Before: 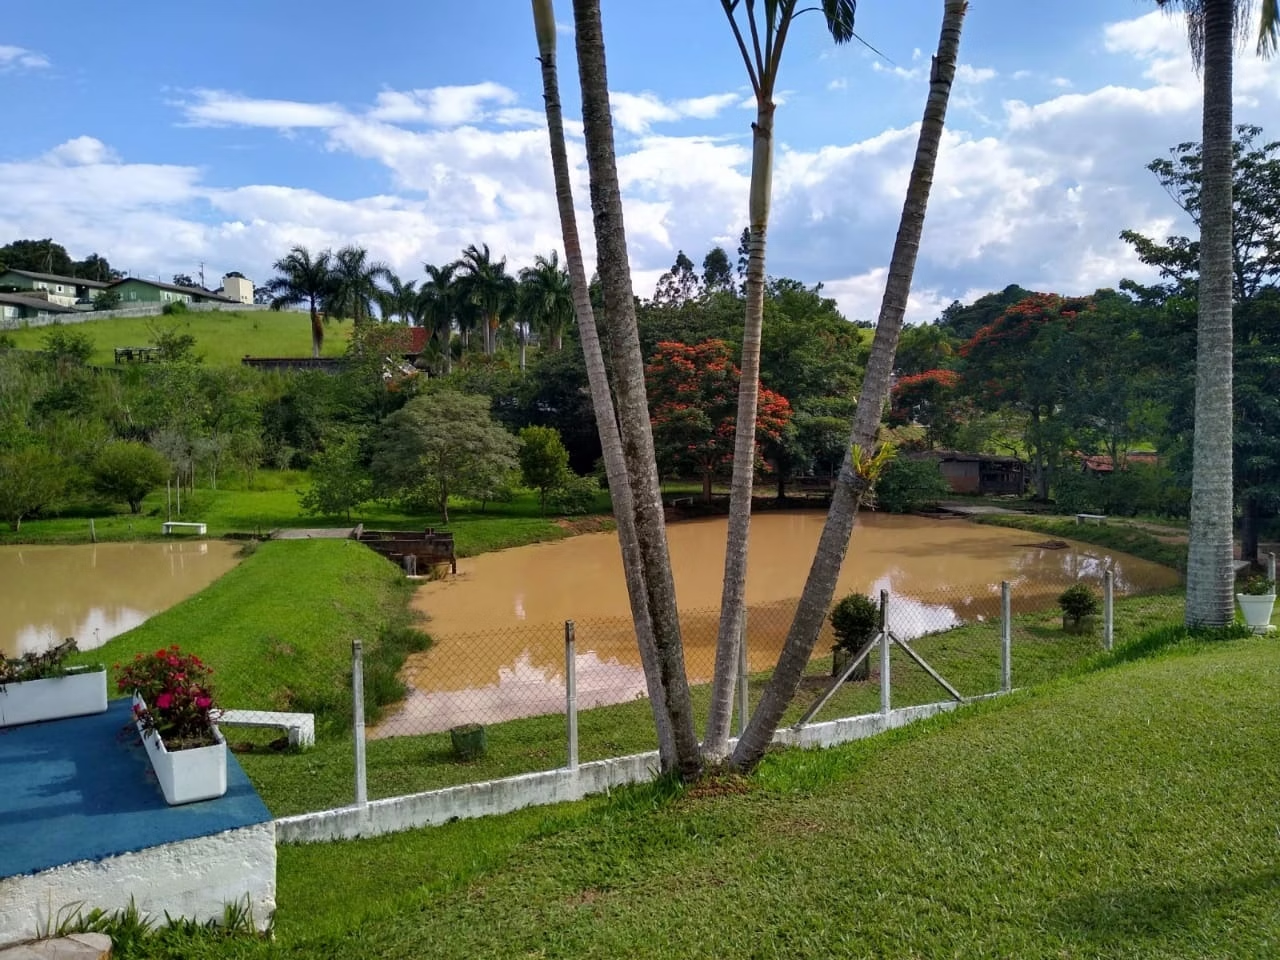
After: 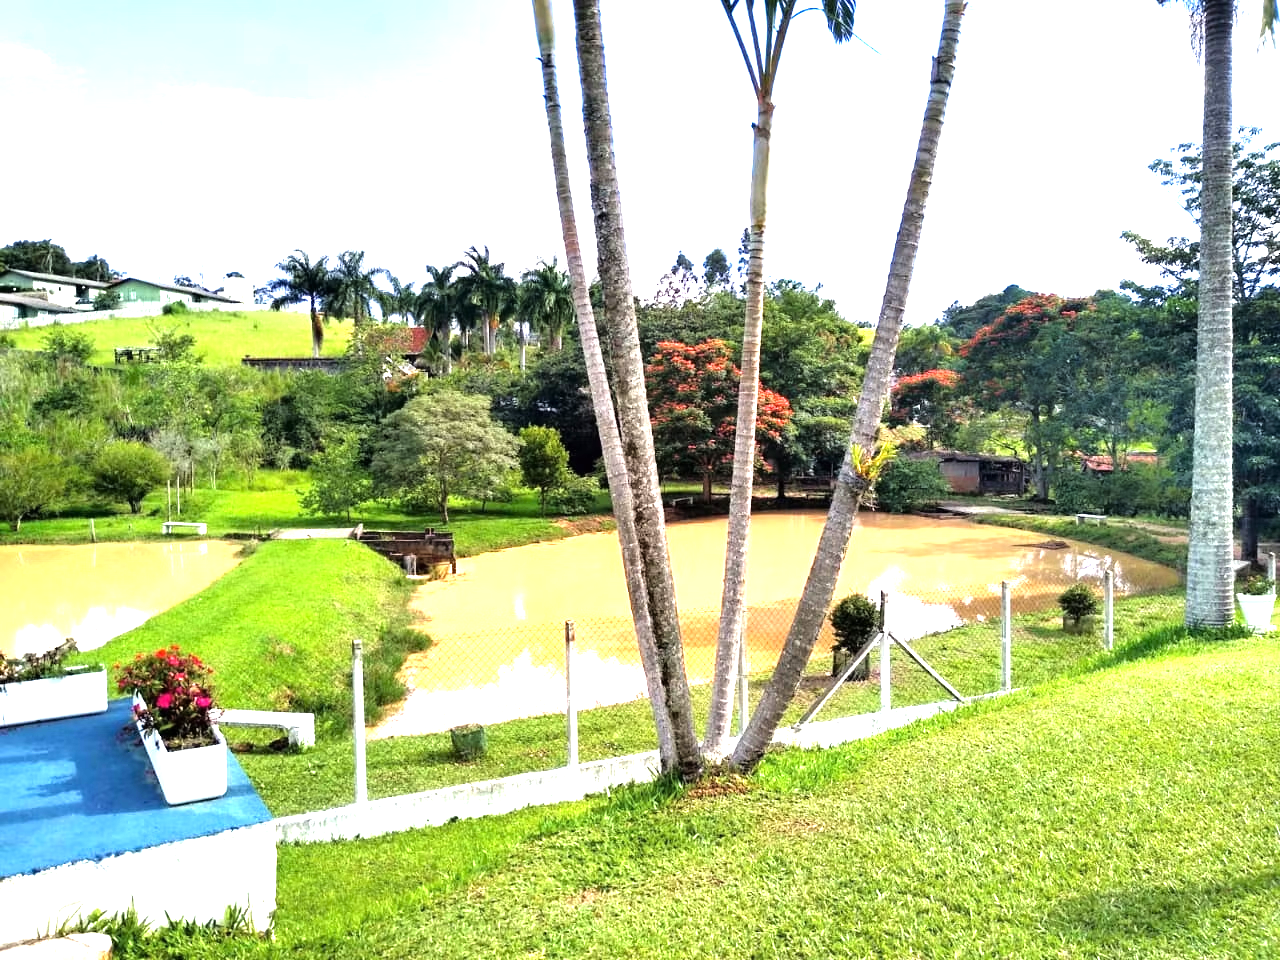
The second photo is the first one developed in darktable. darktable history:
exposure: black level correction 0, exposure 1.369 EV, compensate exposure bias true, compensate highlight preservation false
tone equalizer: -8 EV -1.08 EV, -7 EV -1.04 EV, -6 EV -0.89 EV, -5 EV -0.57 EV, -3 EV 0.563 EV, -2 EV 0.865 EV, -1 EV 0.996 EV, +0 EV 1.07 EV
